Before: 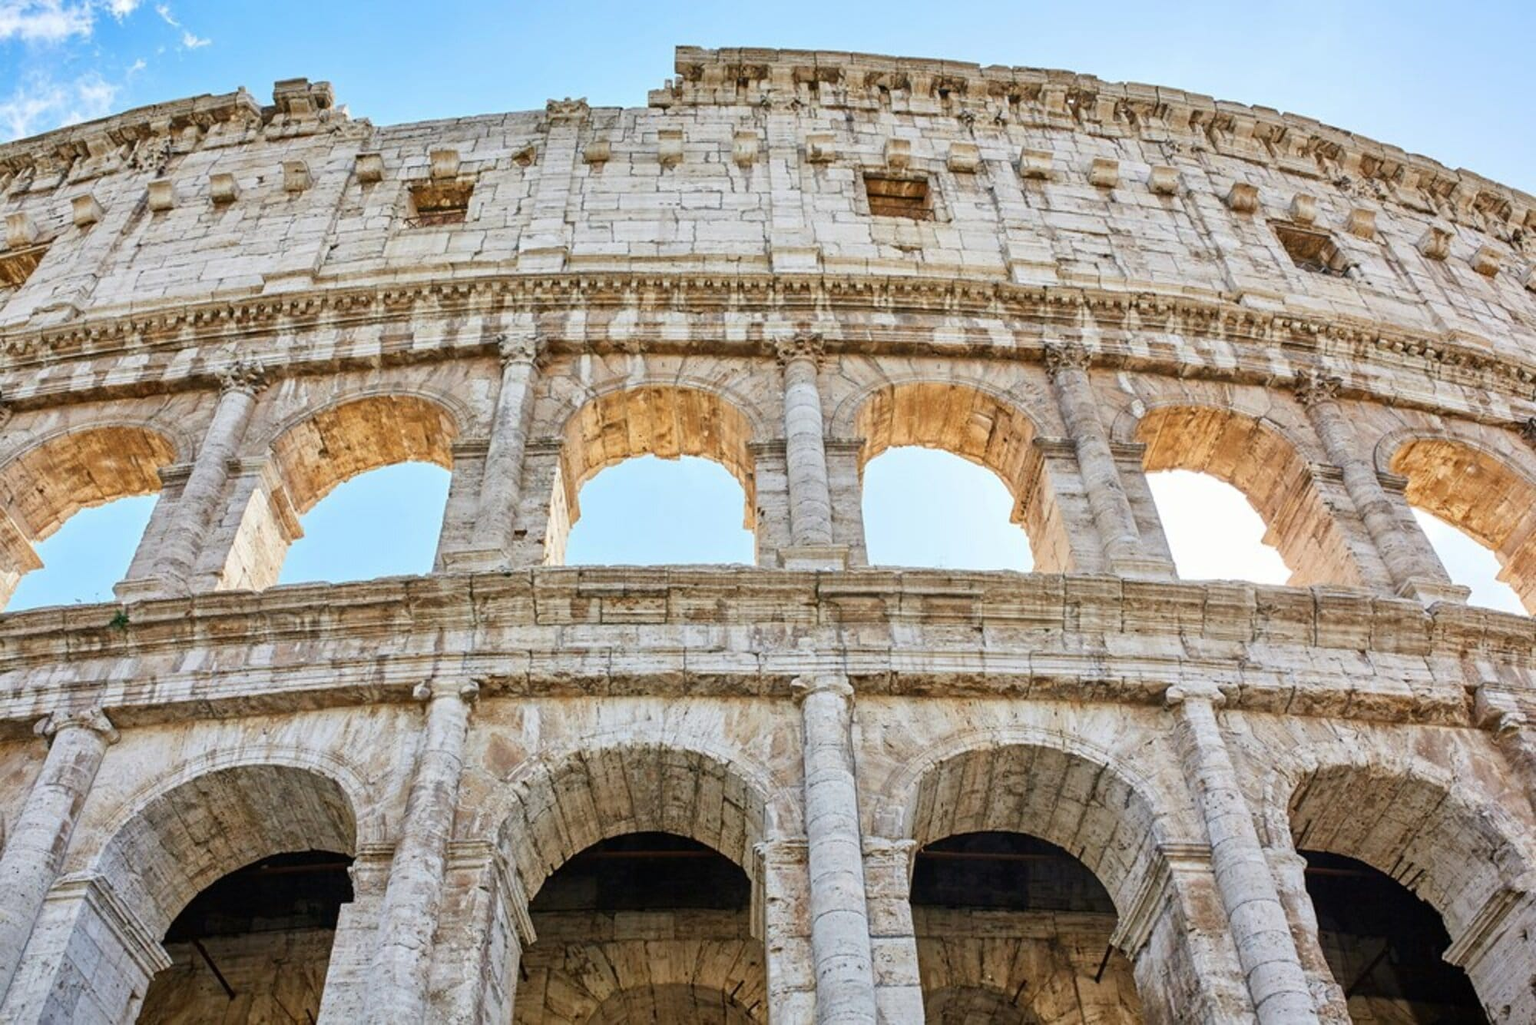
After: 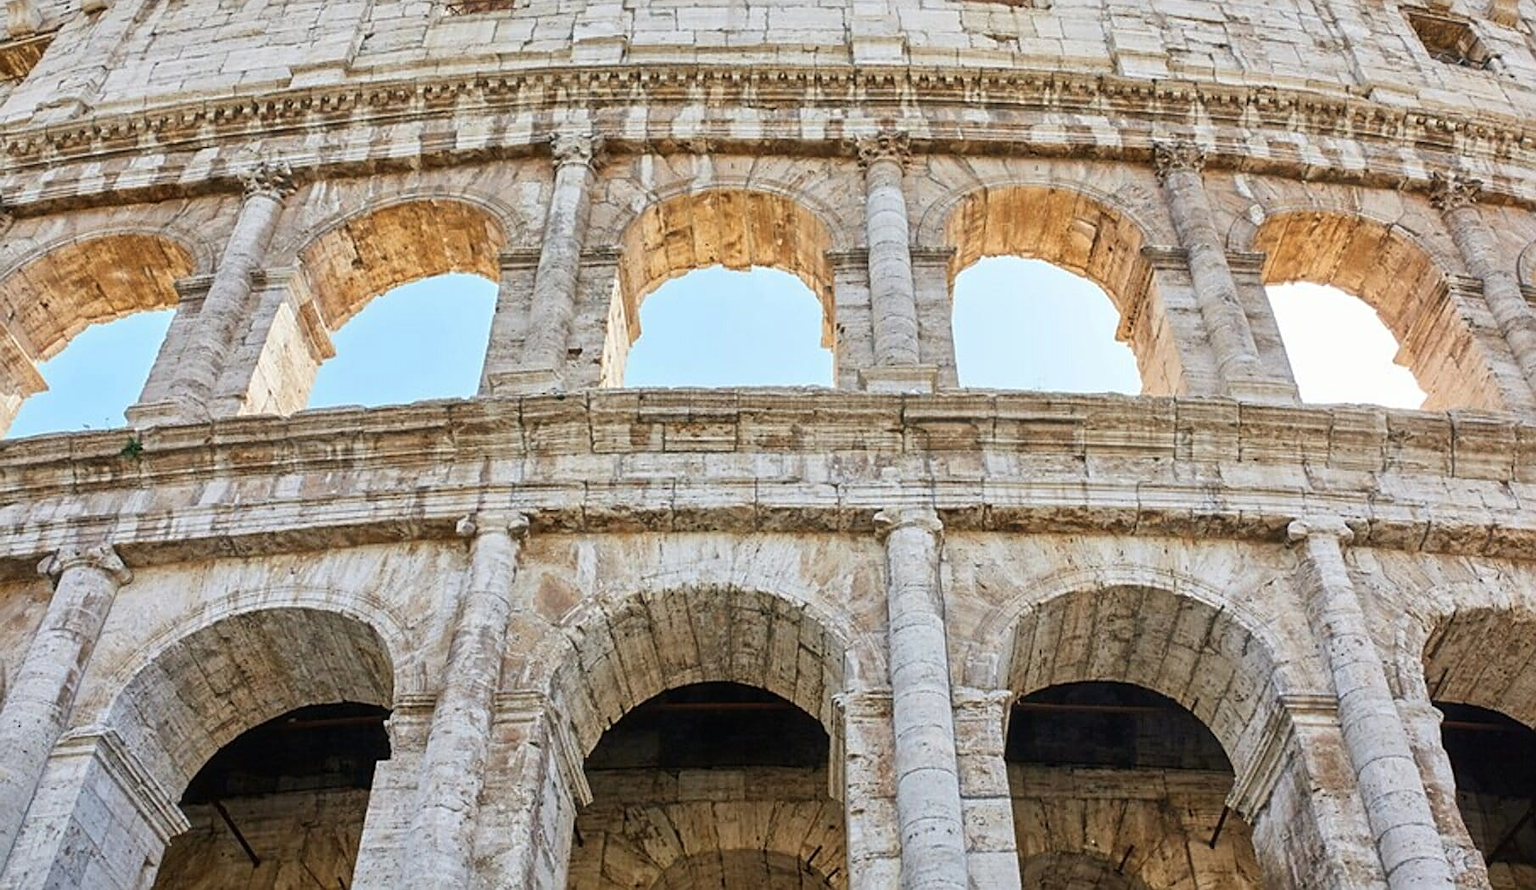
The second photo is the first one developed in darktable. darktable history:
sharpen: on, module defaults
haze removal: strength -0.05
crop: top 20.916%, right 9.437%, bottom 0.316%
